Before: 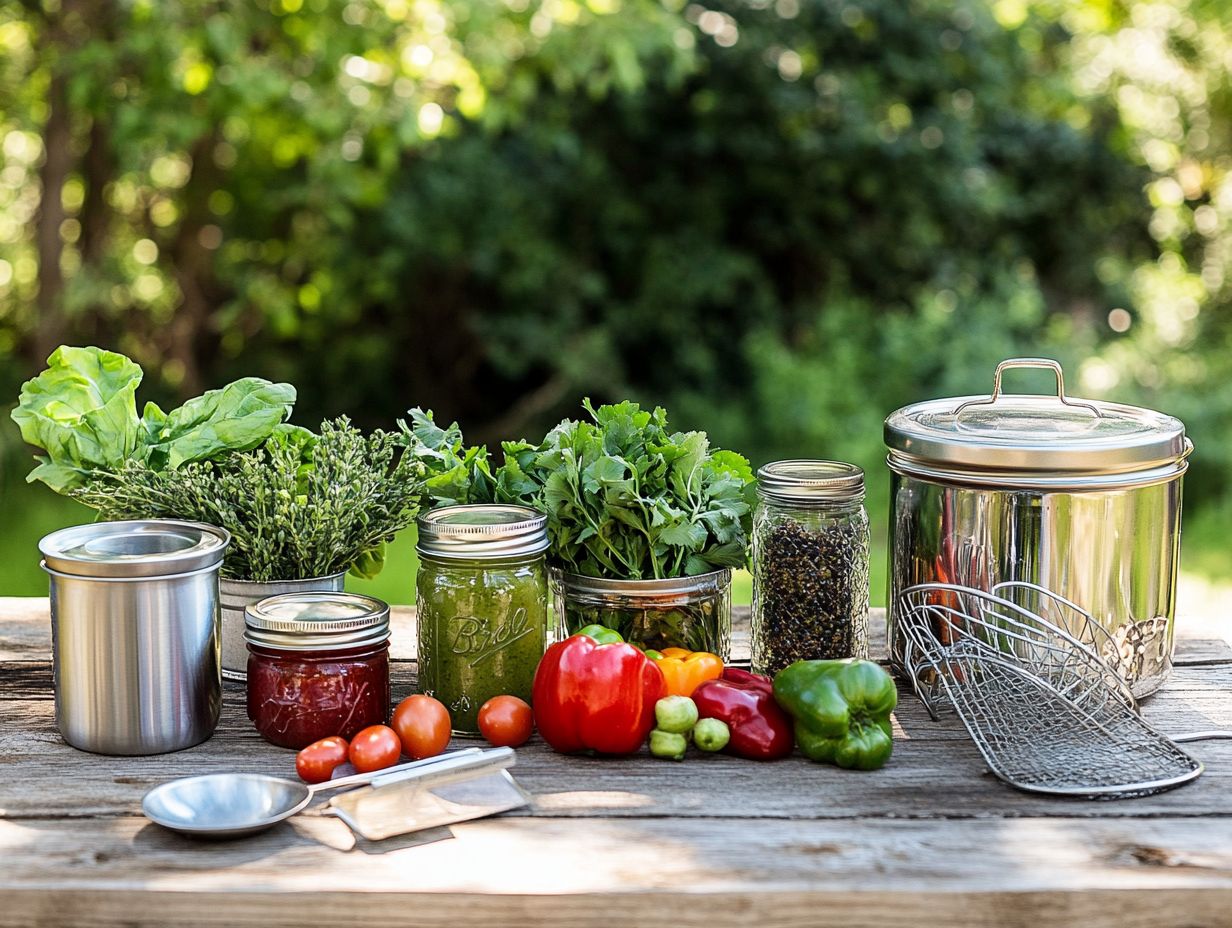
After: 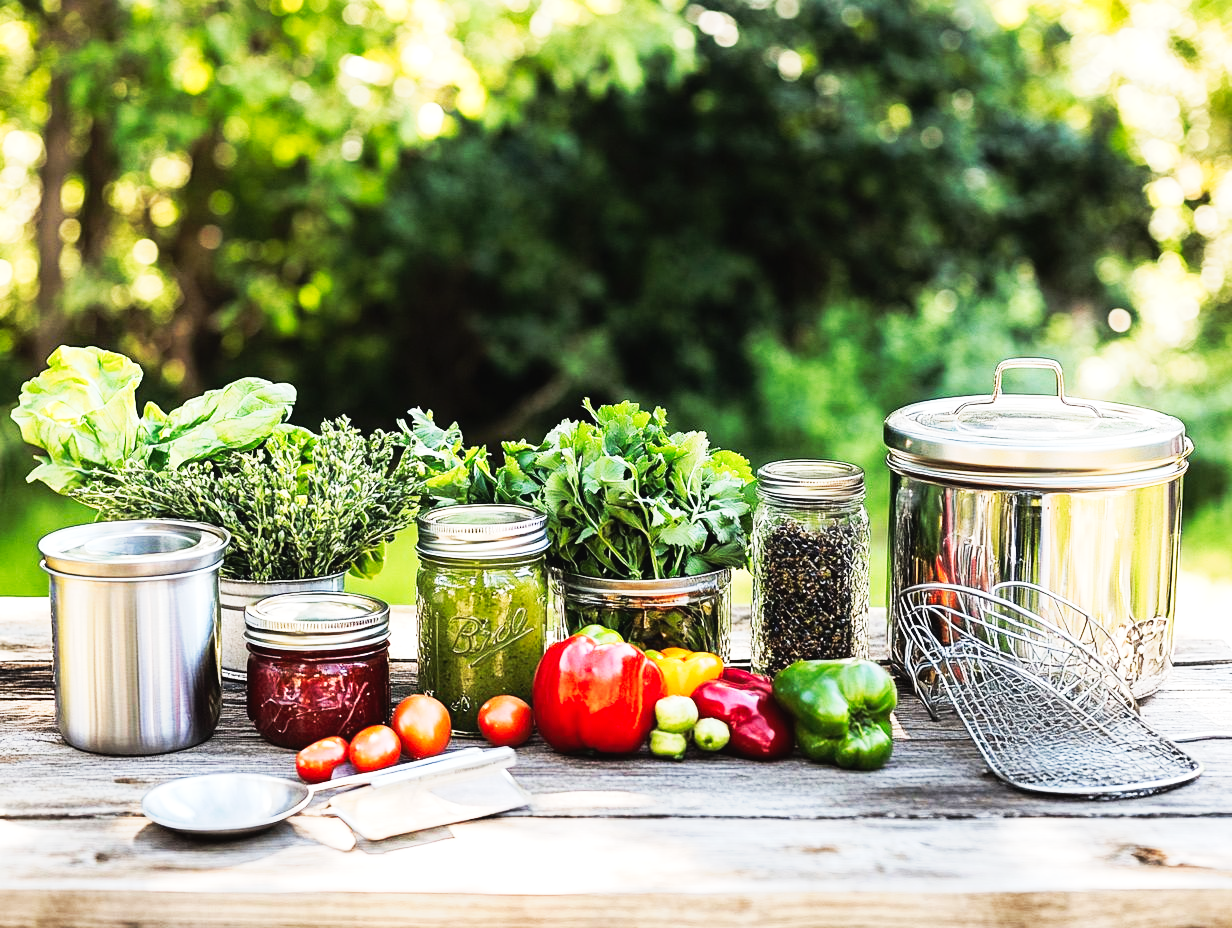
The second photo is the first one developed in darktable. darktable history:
tone equalizer: -8 EV -0.724 EV, -7 EV -0.685 EV, -6 EV -0.561 EV, -5 EV -0.382 EV, -3 EV 0.381 EV, -2 EV 0.6 EV, -1 EV 0.695 EV, +0 EV 0.743 EV
tone curve: curves: ch0 [(0, 0.026) (0.172, 0.194) (0.398, 0.437) (0.469, 0.544) (0.612, 0.741) (0.845, 0.926) (1, 0.968)]; ch1 [(0, 0) (0.437, 0.453) (0.472, 0.467) (0.502, 0.502) (0.531, 0.546) (0.574, 0.583) (0.617, 0.64) (0.699, 0.749) (0.859, 0.919) (1, 1)]; ch2 [(0, 0) (0.33, 0.301) (0.421, 0.443) (0.476, 0.502) (0.511, 0.504) (0.553, 0.553) (0.595, 0.586) (0.664, 0.664) (1, 1)], preserve colors none
